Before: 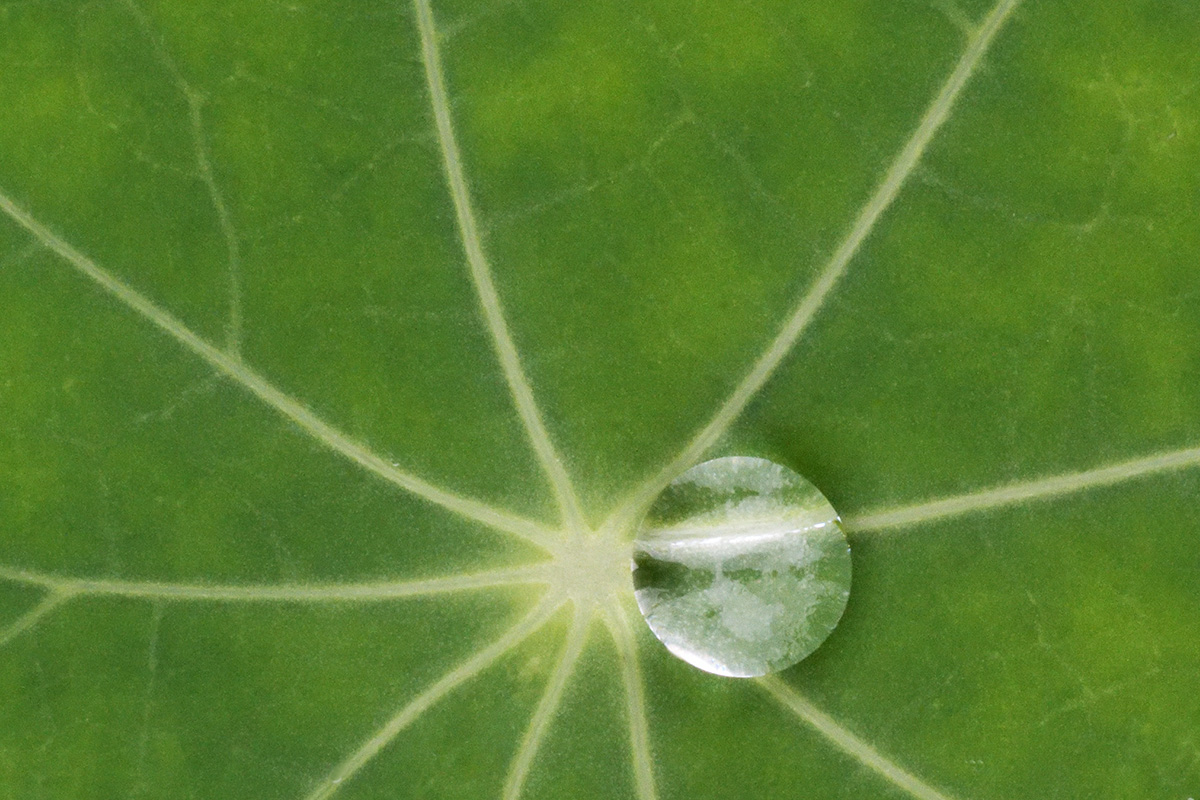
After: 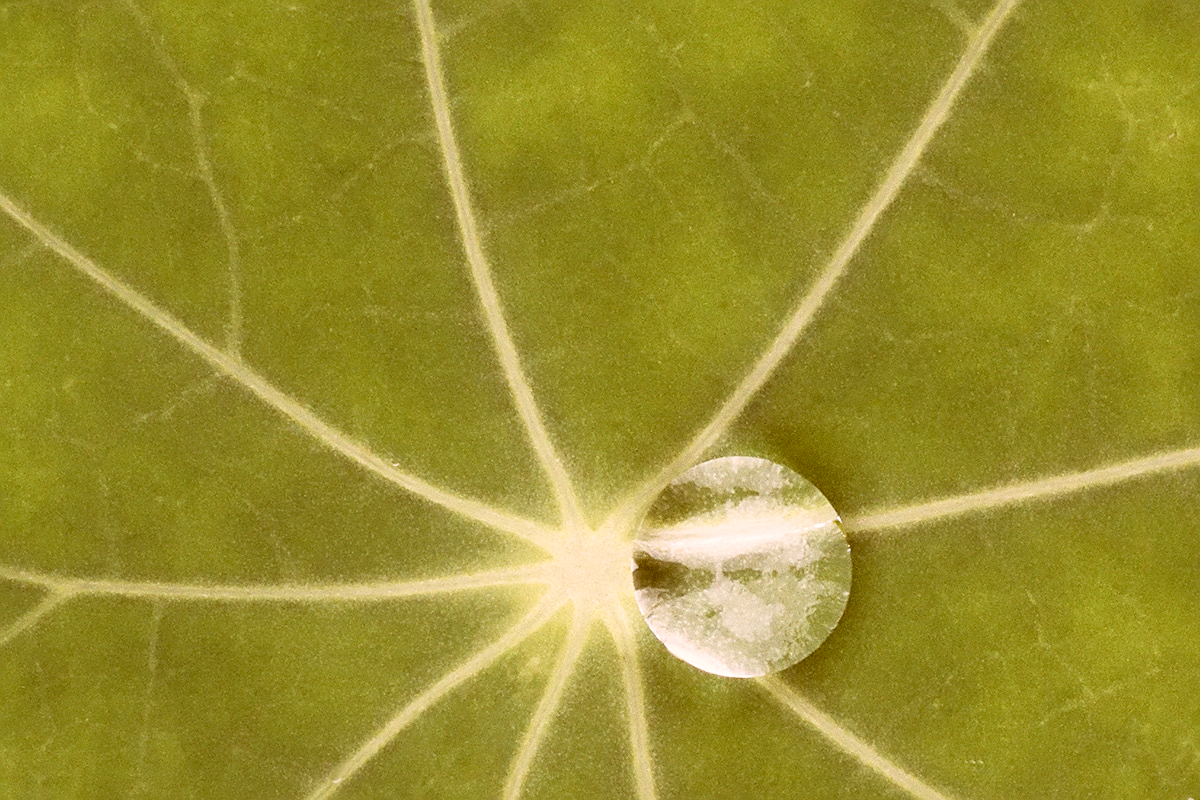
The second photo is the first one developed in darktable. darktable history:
sharpen: amount 0.491
base curve: curves: ch0 [(0, 0) (0.579, 0.807) (1, 1)], preserve colors none
tone equalizer: smoothing diameter 24.94%, edges refinement/feathering 12.99, preserve details guided filter
color correction: highlights a* 9.37, highlights b* 9.04, shadows a* 39.51, shadows b* 39.61, saturation 0.77
